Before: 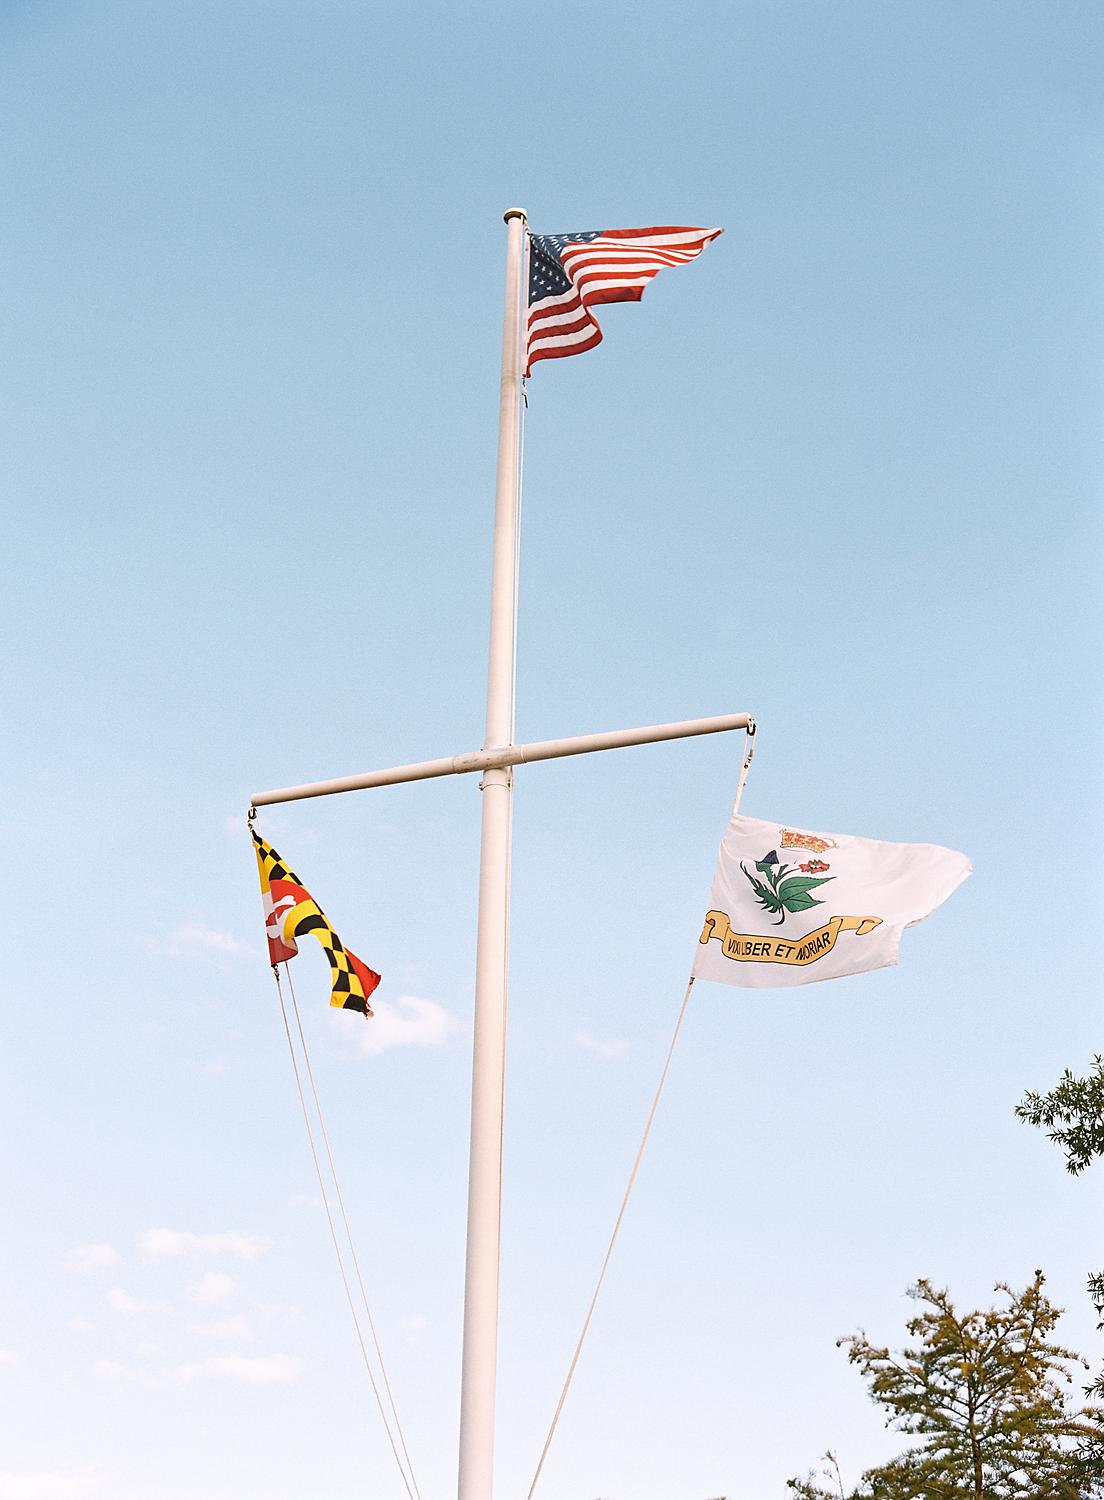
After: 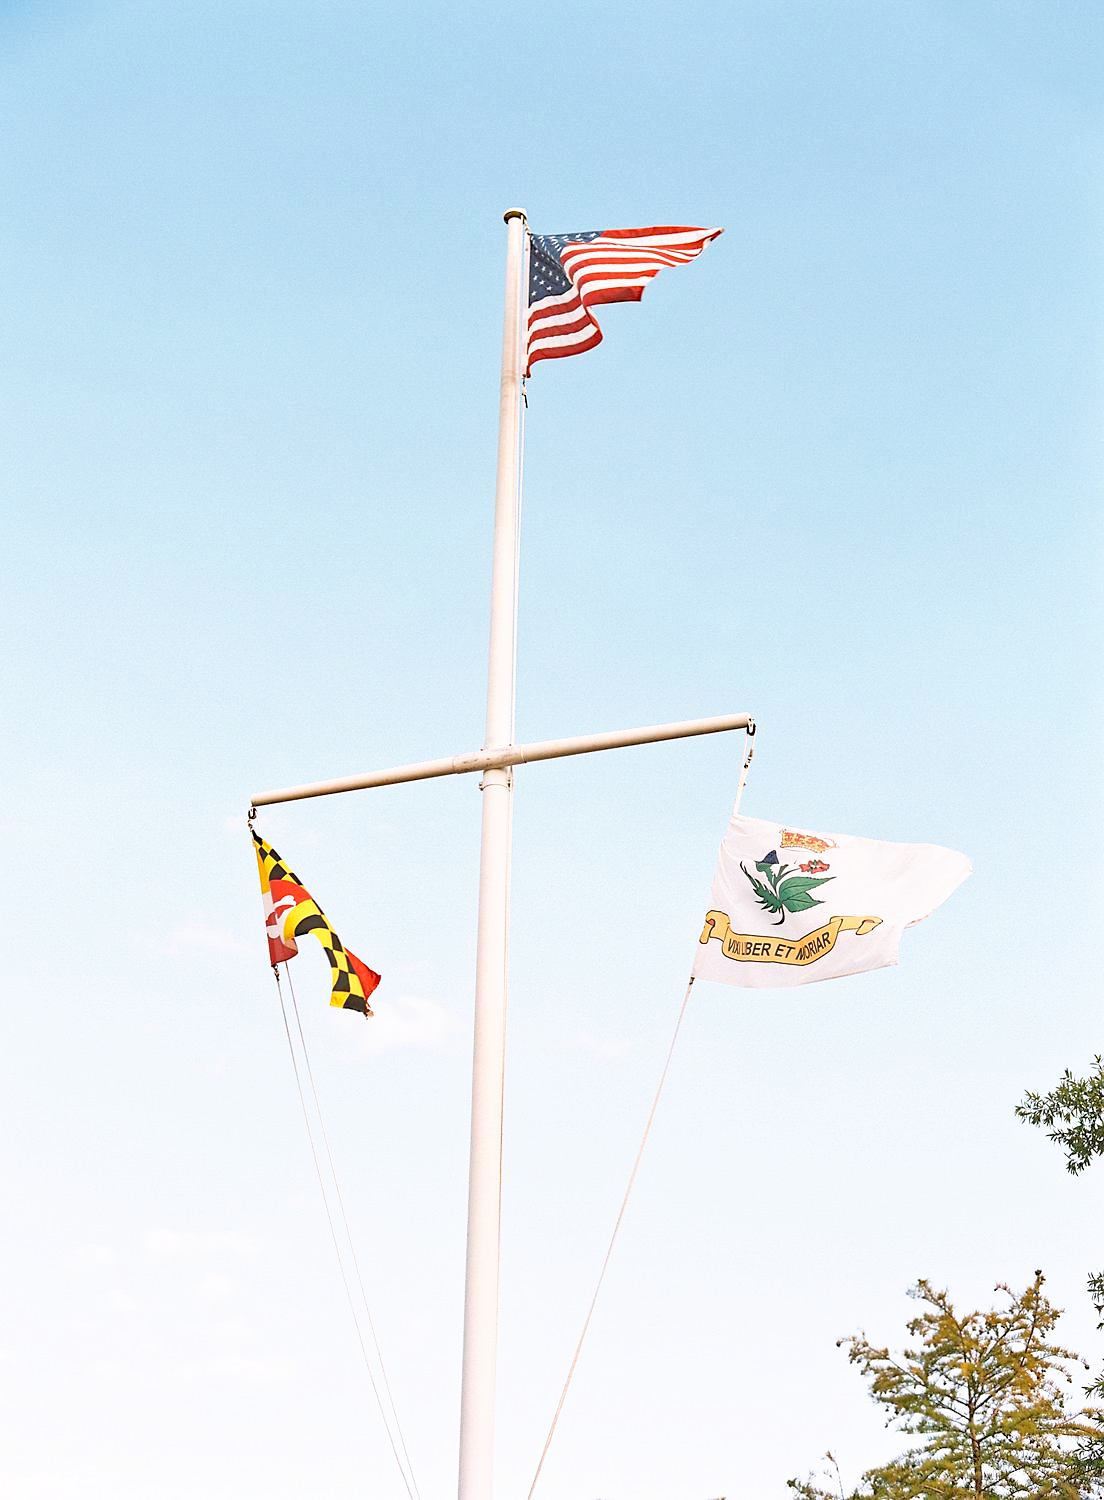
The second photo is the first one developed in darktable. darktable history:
haze removal: compatibility mode true, adaptive false
tone equalizer: -7 EV 0.15 EV, -6 EV 0.6 EV, -5 EV 1.15 EV, -4 EV 1.33 EV, -3 EV 1.15 EV, -2 EV 0.6 EV, -1 EV 0.15 EV, mask exposure compensation -0.5 EV
base curve: curves: ch0 [(0, 0) (0.688, 0.865) (1, 1)], preserve colors none
